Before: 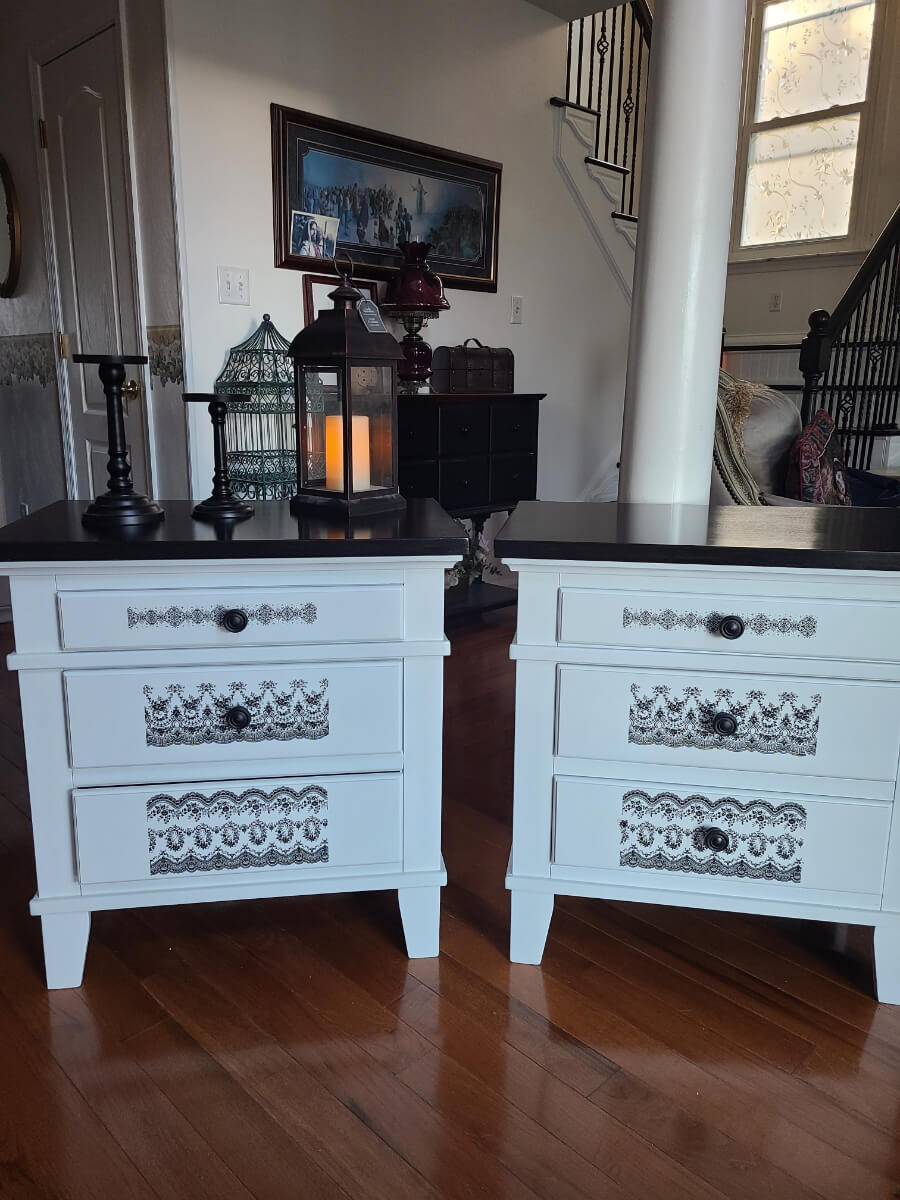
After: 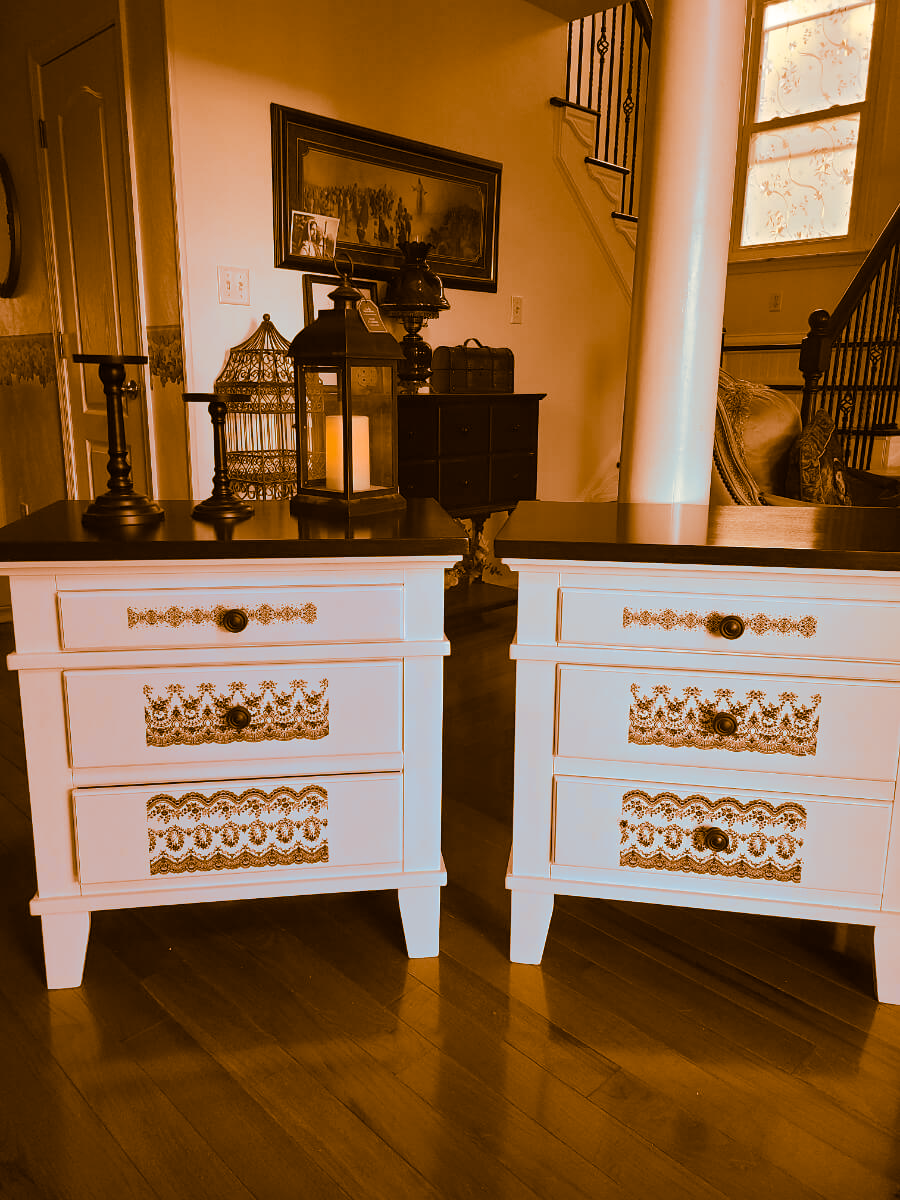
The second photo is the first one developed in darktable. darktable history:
split-toning: shadows › hue 26°, shadows › saturation 0.92, highlights › hue 40°, highlights › saturation 0.92, balance -63, compress 0%
contrast brightness saturation: saturation -0.05
